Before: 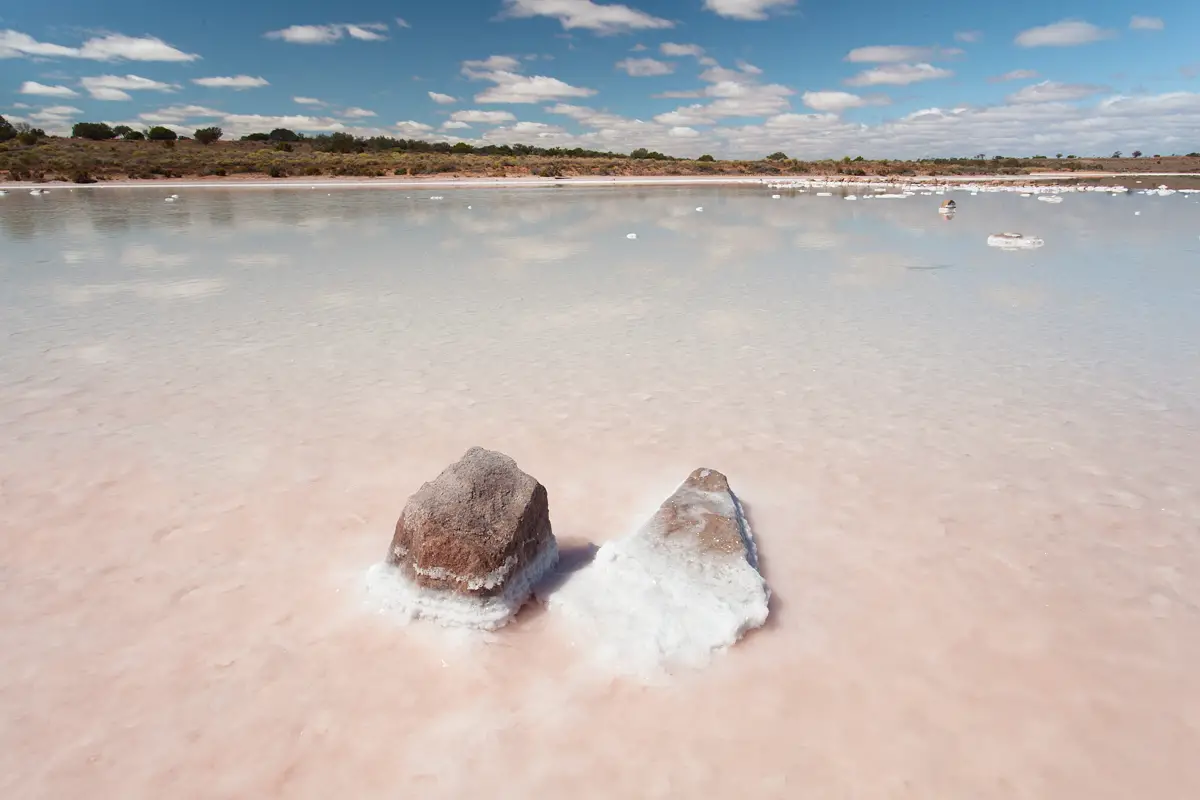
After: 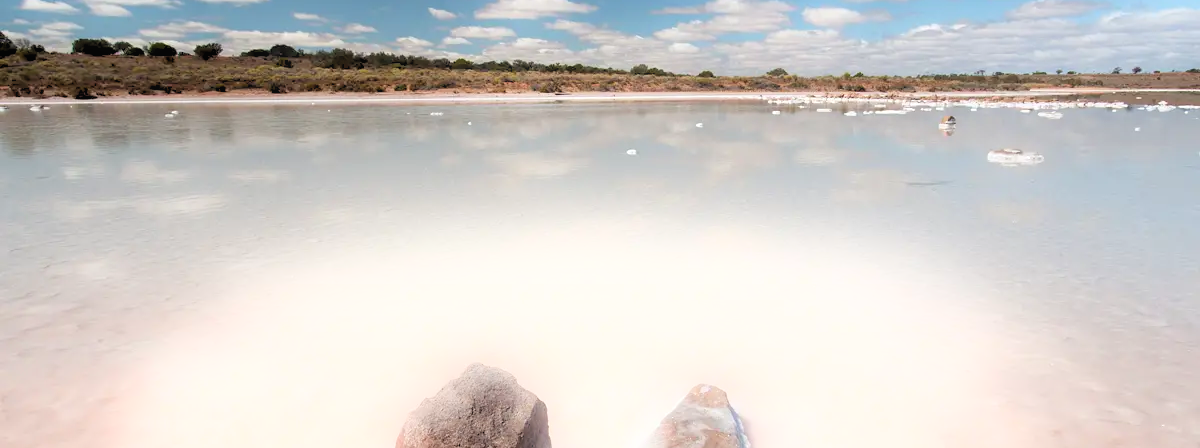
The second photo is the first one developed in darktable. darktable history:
bloom: size 5%, threshold 95%, strength 15%
crop and rotate: top 10.605%, bottom 33.274%
rgb levels: levels [[0.013, 0.434, 0.89], [0, 0.5, 1], [0, 0.5, 1]]
